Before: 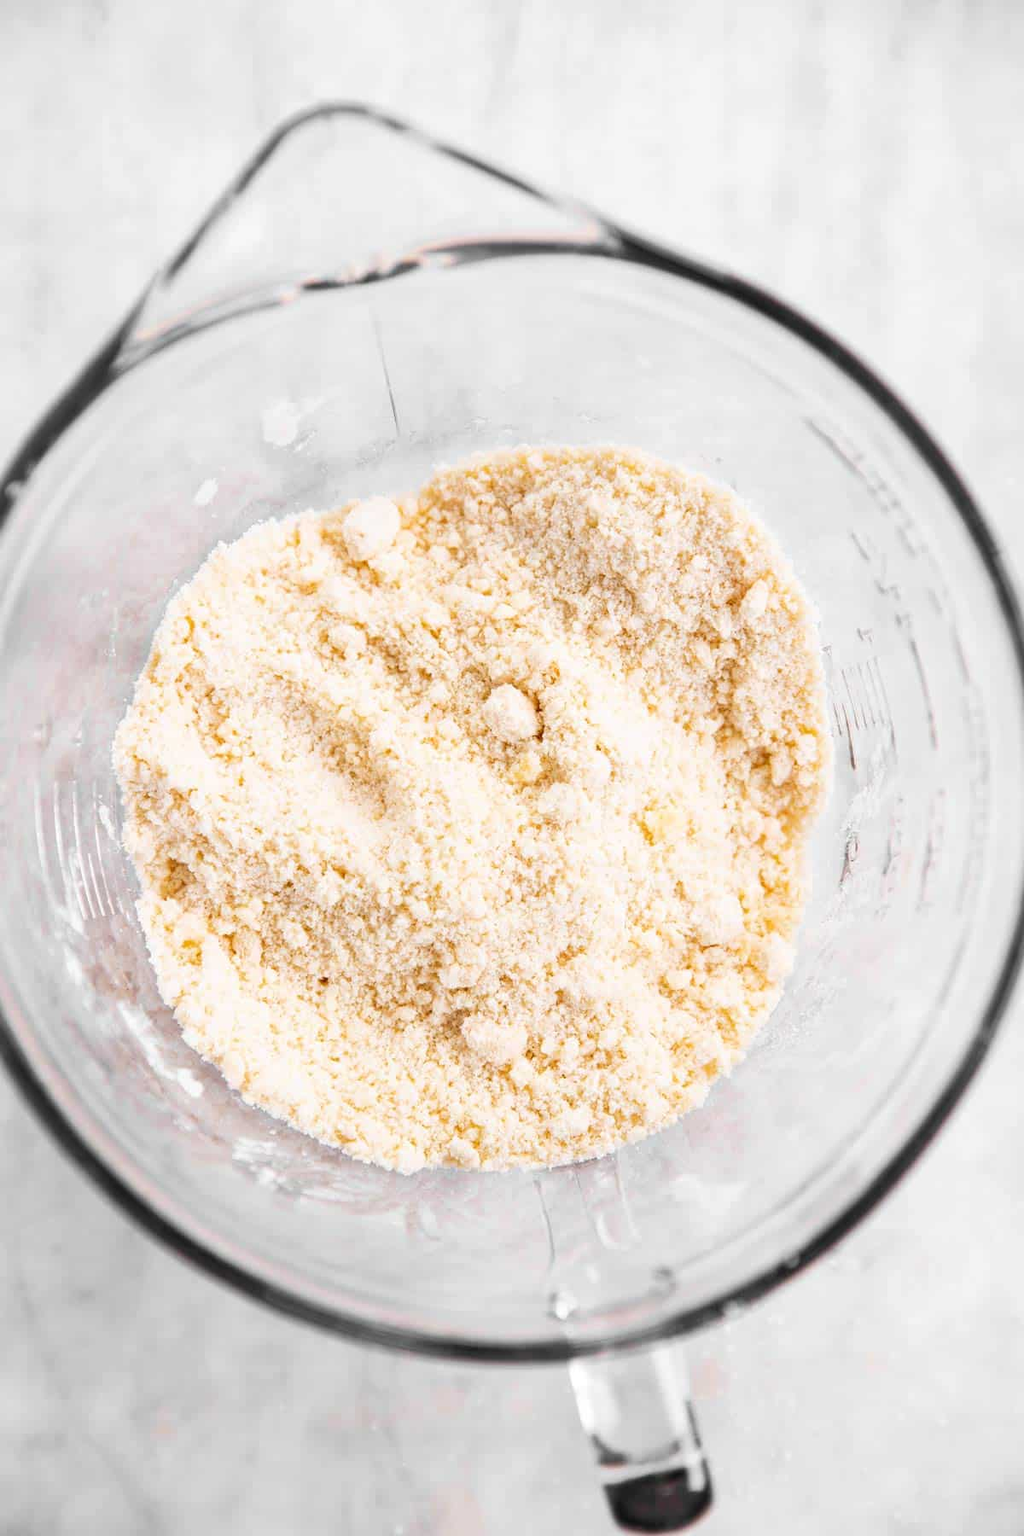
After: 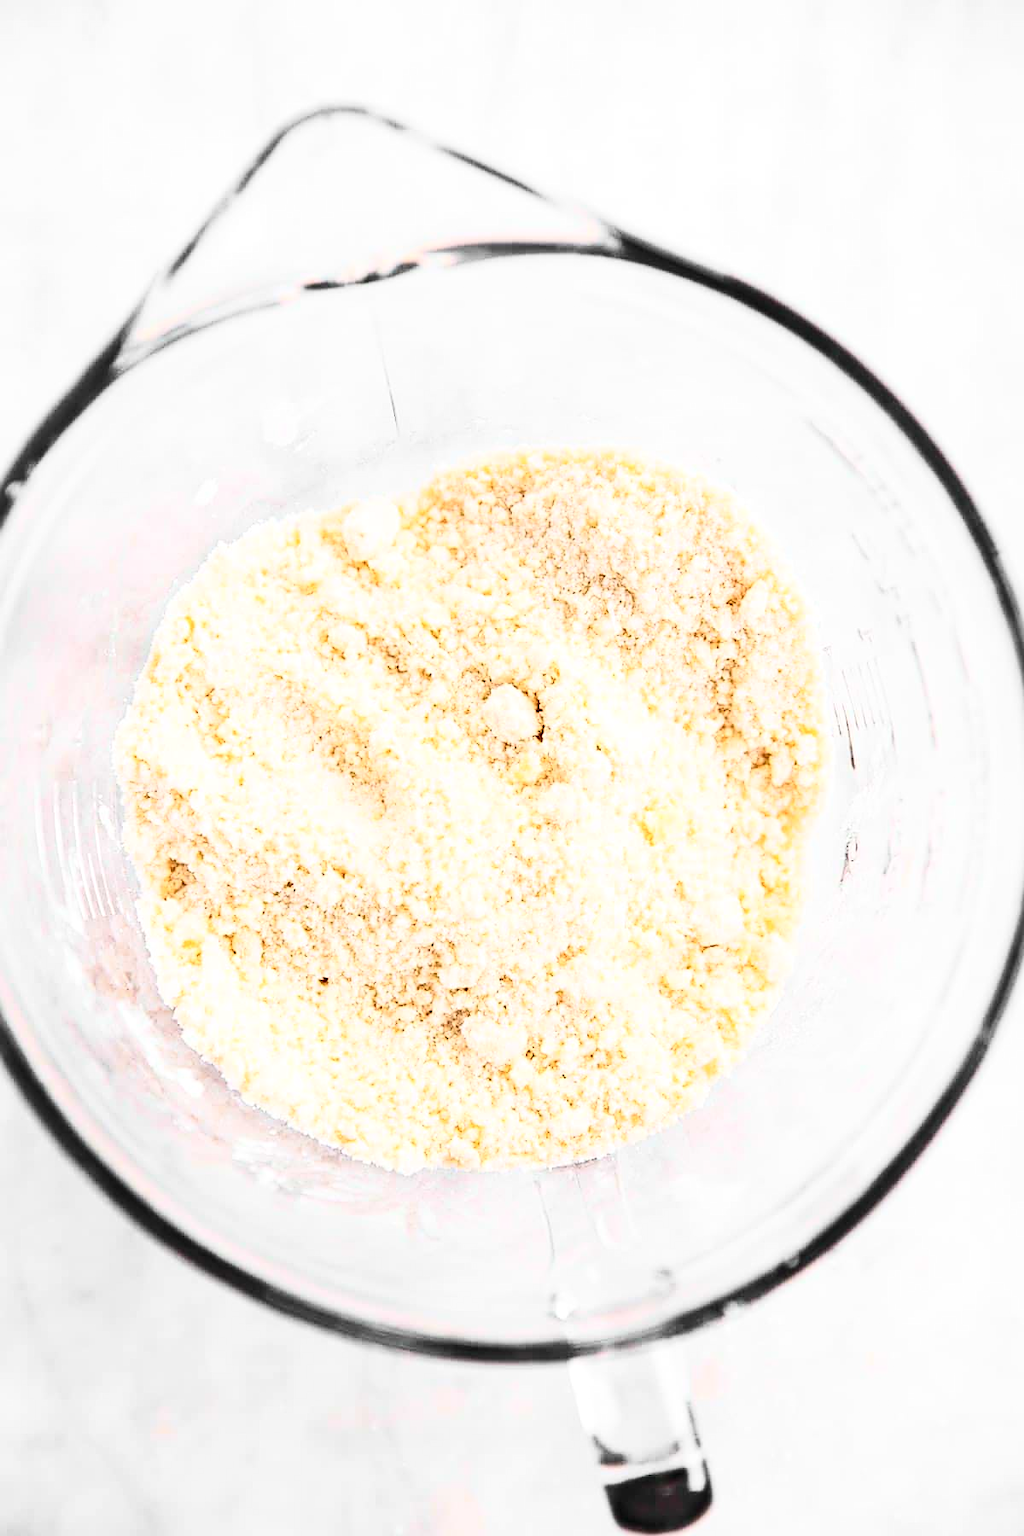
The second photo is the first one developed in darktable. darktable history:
contrast brightness saturation: contrast 0.377, brightness 0.102
exposure: exposure 0.125 EV, compensate exposure bias true, compensate highlight preservation false
sharpen: on, module defaults
